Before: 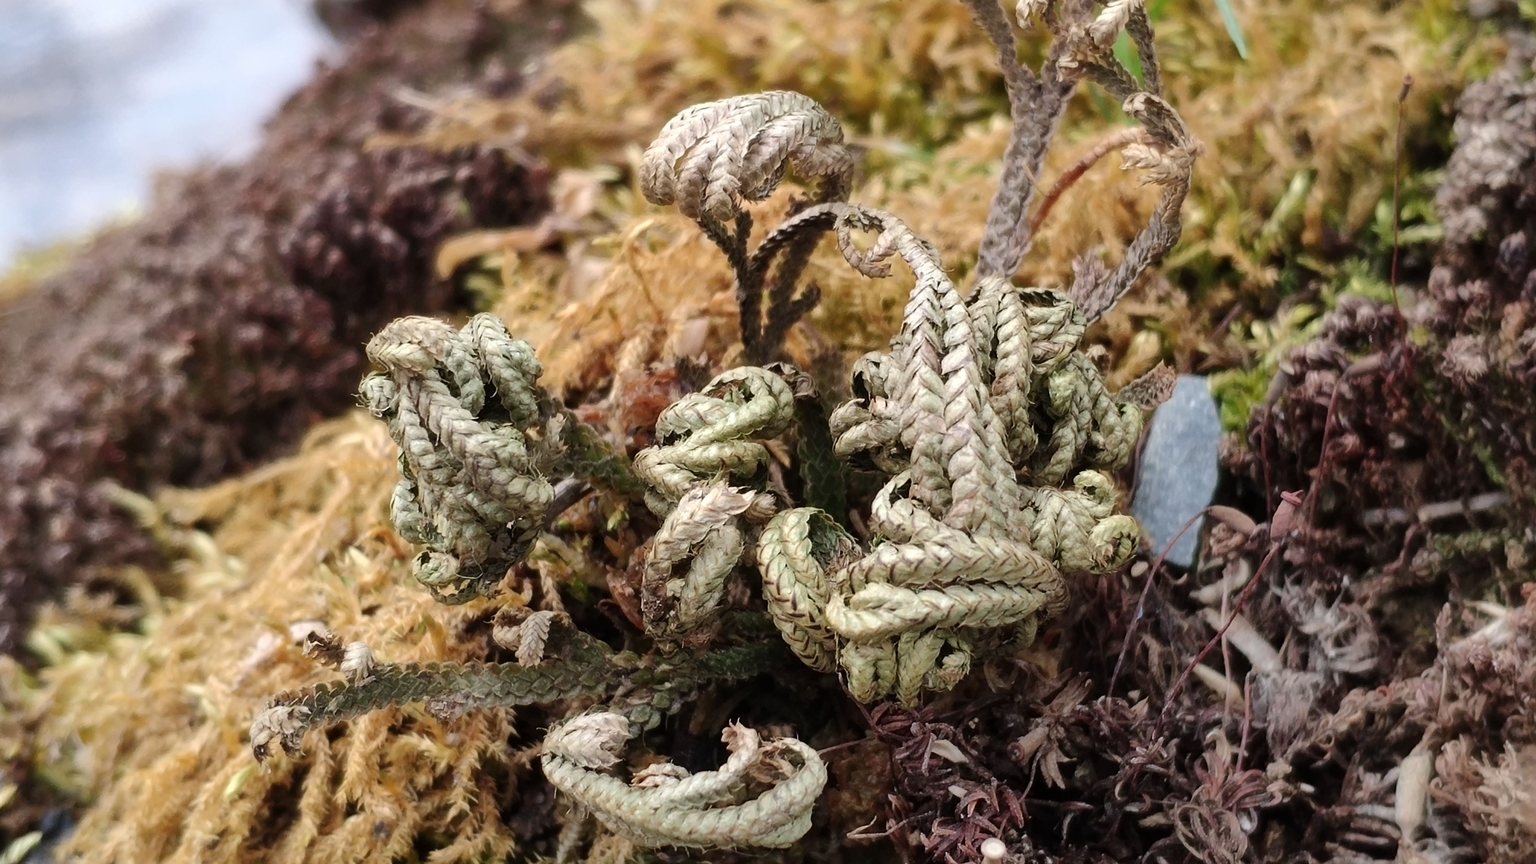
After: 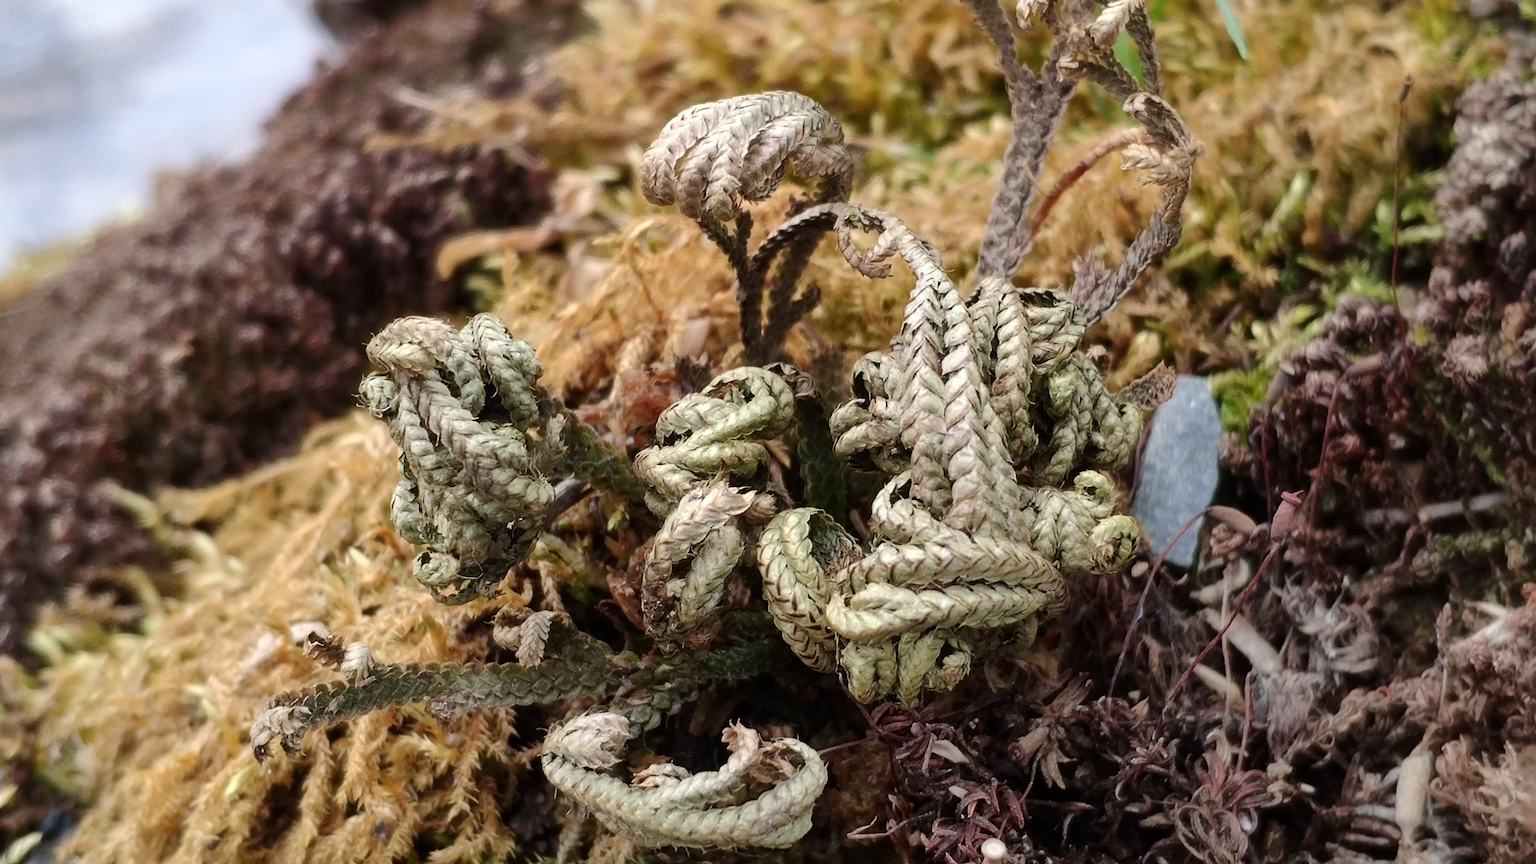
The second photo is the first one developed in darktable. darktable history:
contrast brightness saturation: contrast 0.032, brightness -0.037
